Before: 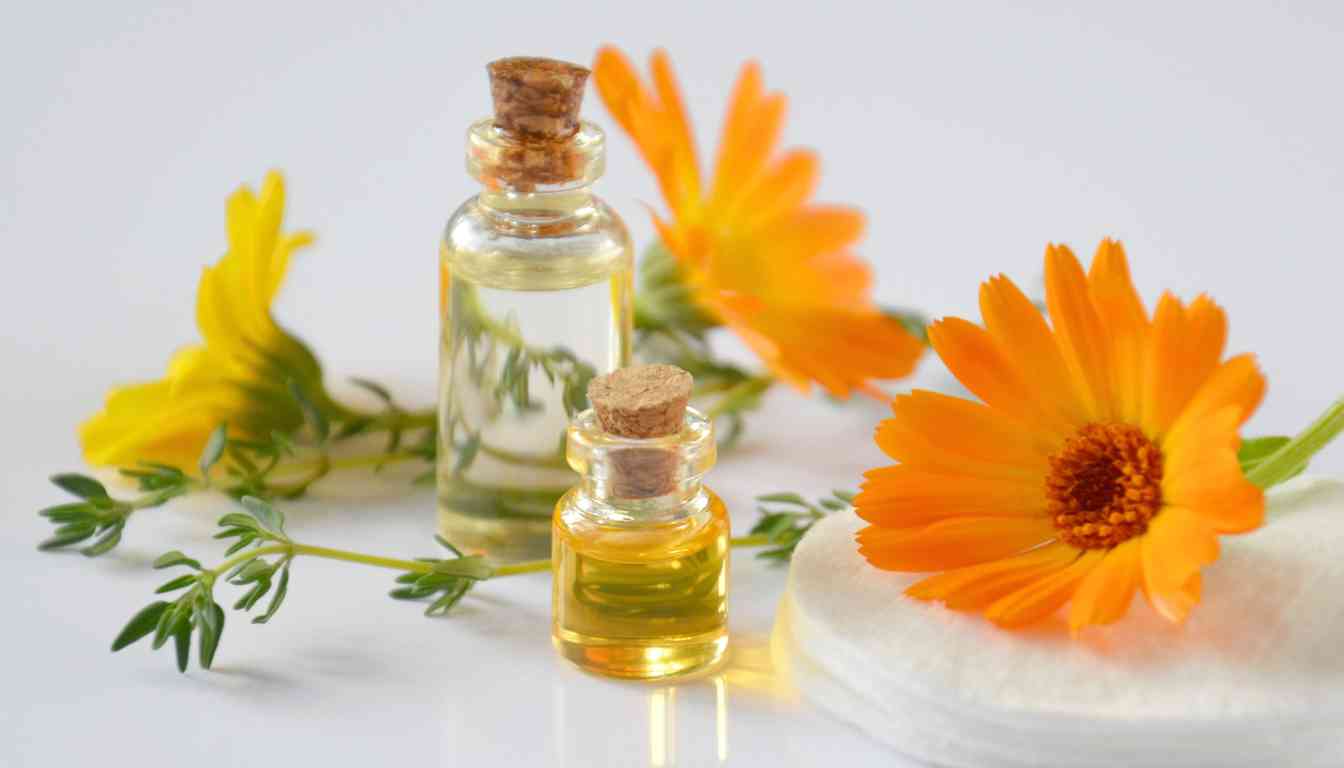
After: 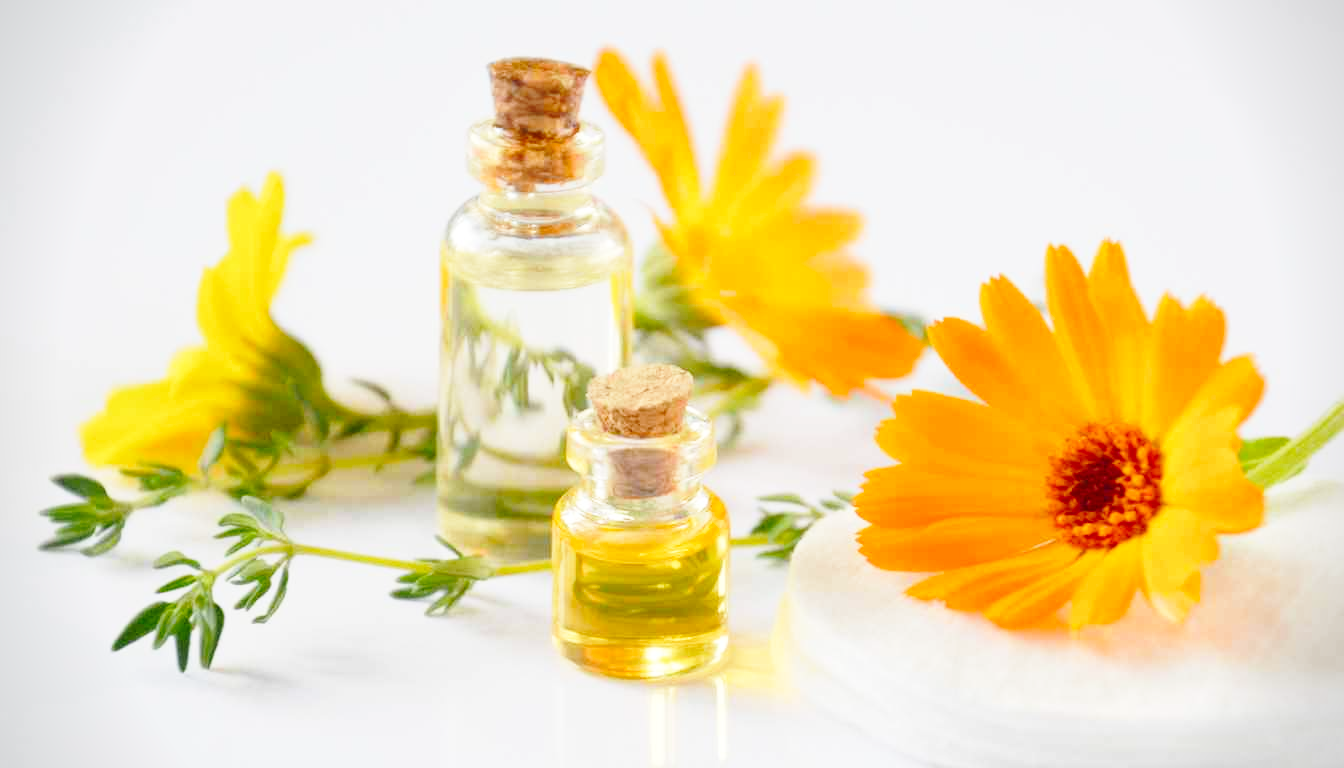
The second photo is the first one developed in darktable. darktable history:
vignetting: fall-off start 91.19%
base curve: curves: ch0 [(0, 0) (0.028, 0.03) (0.121, 0.232) (0.46, 0.748) (0.859, 0.968) (1, 1)], preserve colors none
